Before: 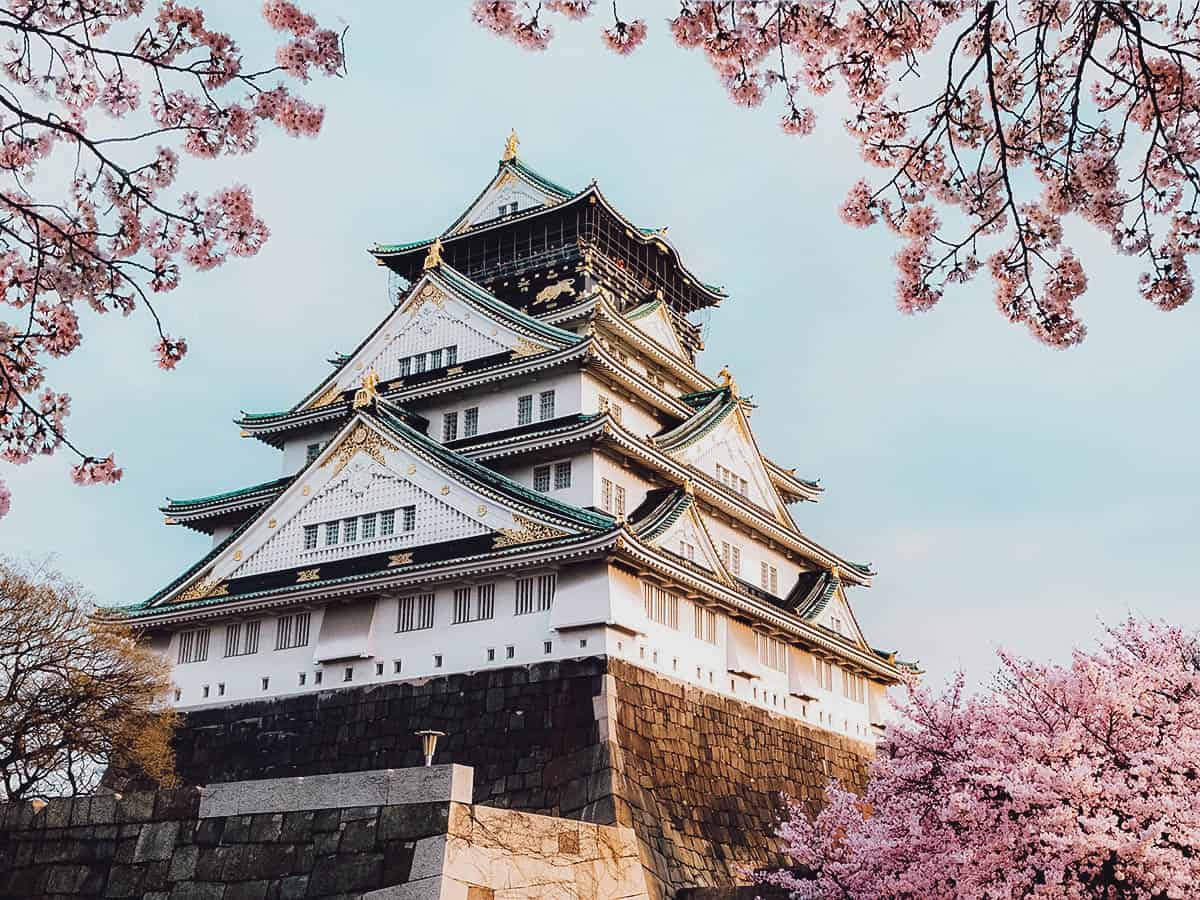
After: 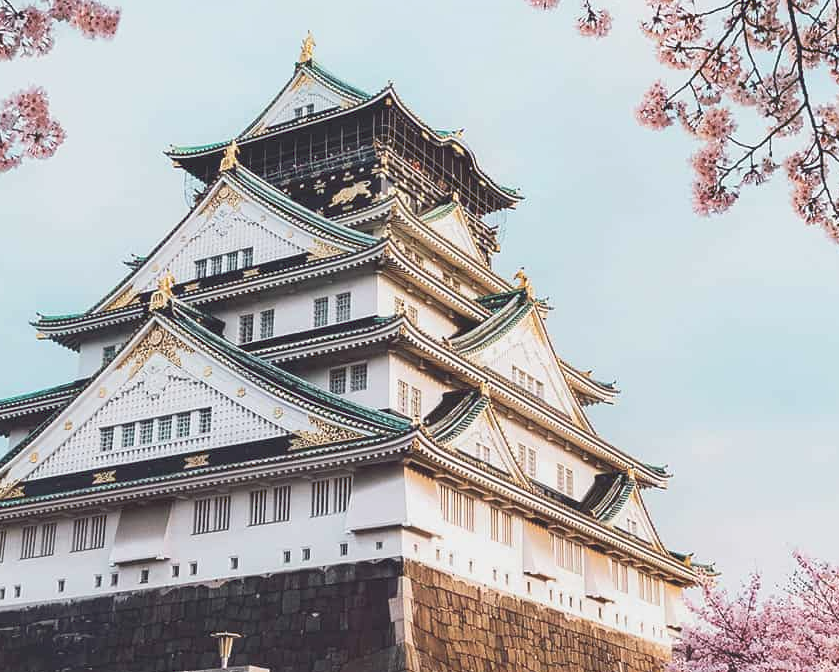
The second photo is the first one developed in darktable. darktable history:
crop and rotate: left 17.001%, top 10.936%, right 13.056%, bottom 14.389%
tone curve: curves: ch0 [(0, 0) (0.003, 0.144) (0.011, 0.149) (0.025, 0.159) (0.044, 0.183) (0.069, 0.207) (0.1, 0.236) (0.136, 0.269) (0.177, 0.303) (0.224, 0.339) (0.277, 0.38) (0.335, 0.428) (0.399, 0.478) (0.468, 0.539) (0.543, 0.604) (0.623, 0.679) (0.709, 0.755) (0.801, 0.836) (0.898, 0.918) (1, 1)], preserve colors none
